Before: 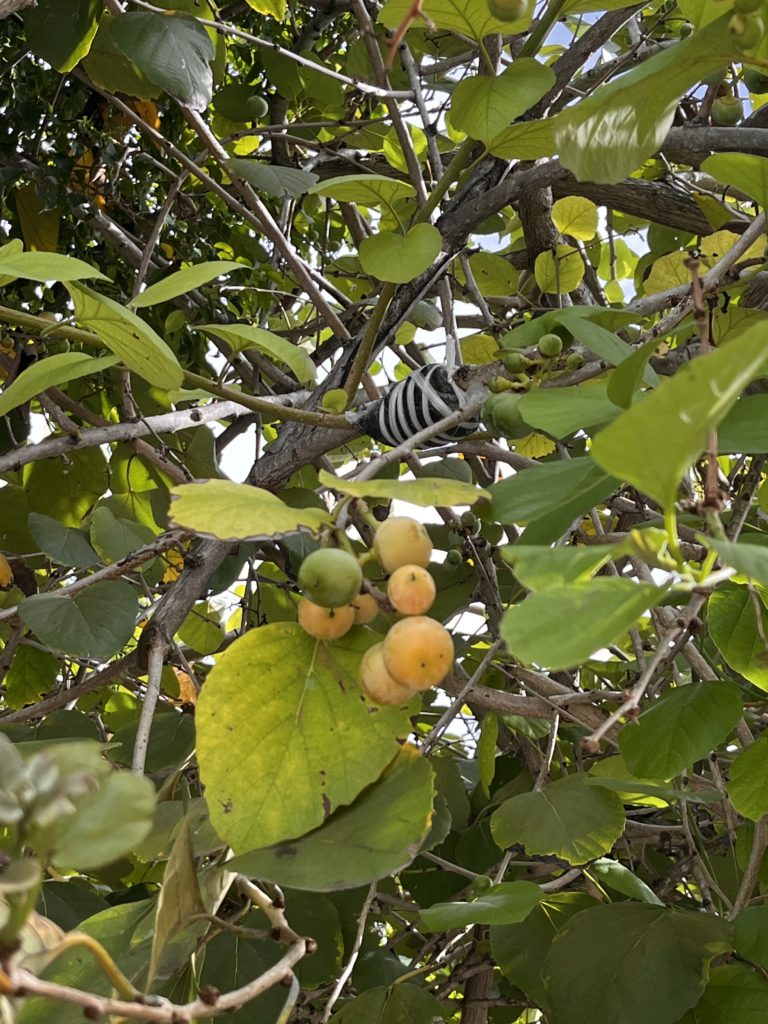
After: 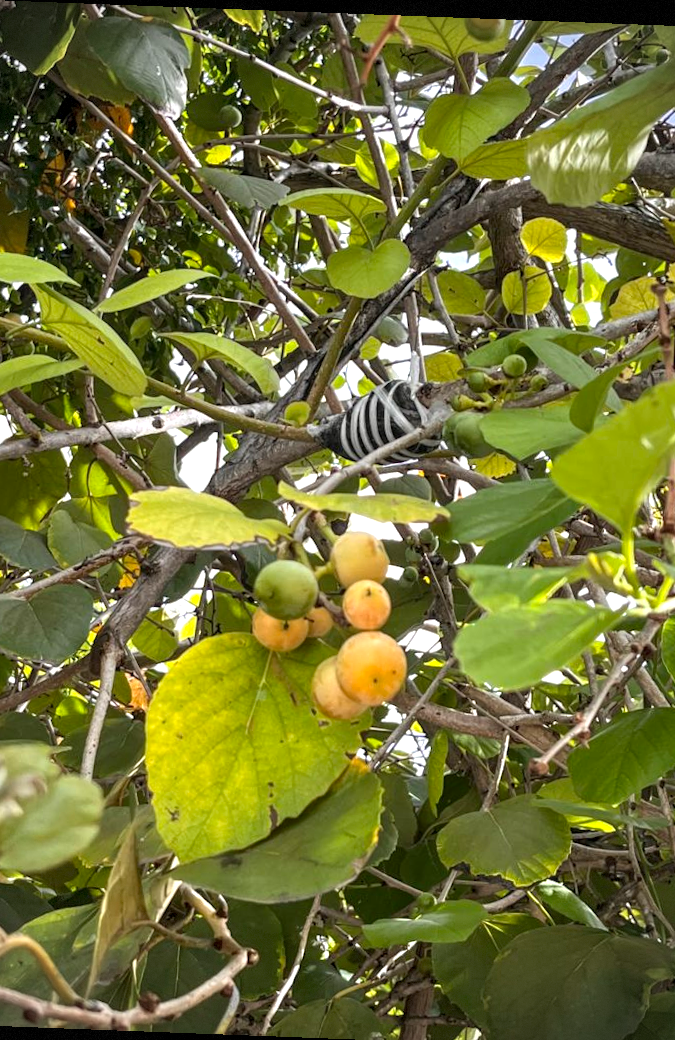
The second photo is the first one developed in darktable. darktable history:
exposure: exposure 0.556 EV, compensate highlight preservation false
crop: left 7.598%, right 7.873%
vignetting: dithering 8-bit output, unbound false
local contrast: on, module defaults
rotate and perspective: rotation 2.17°, automatic cropping off
